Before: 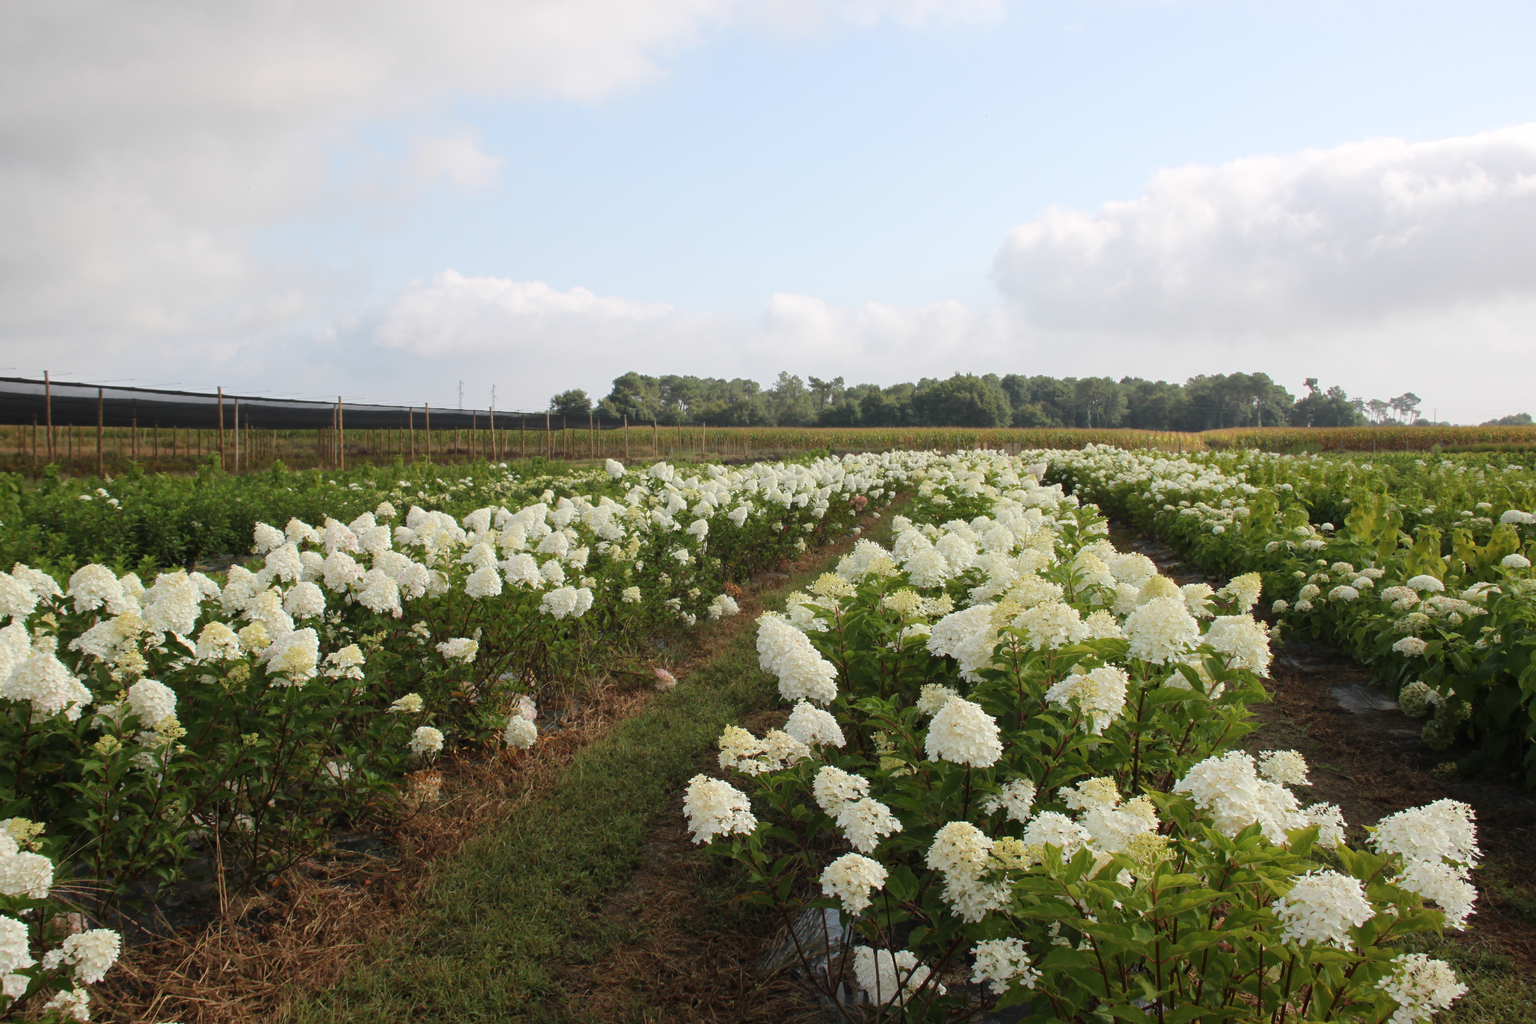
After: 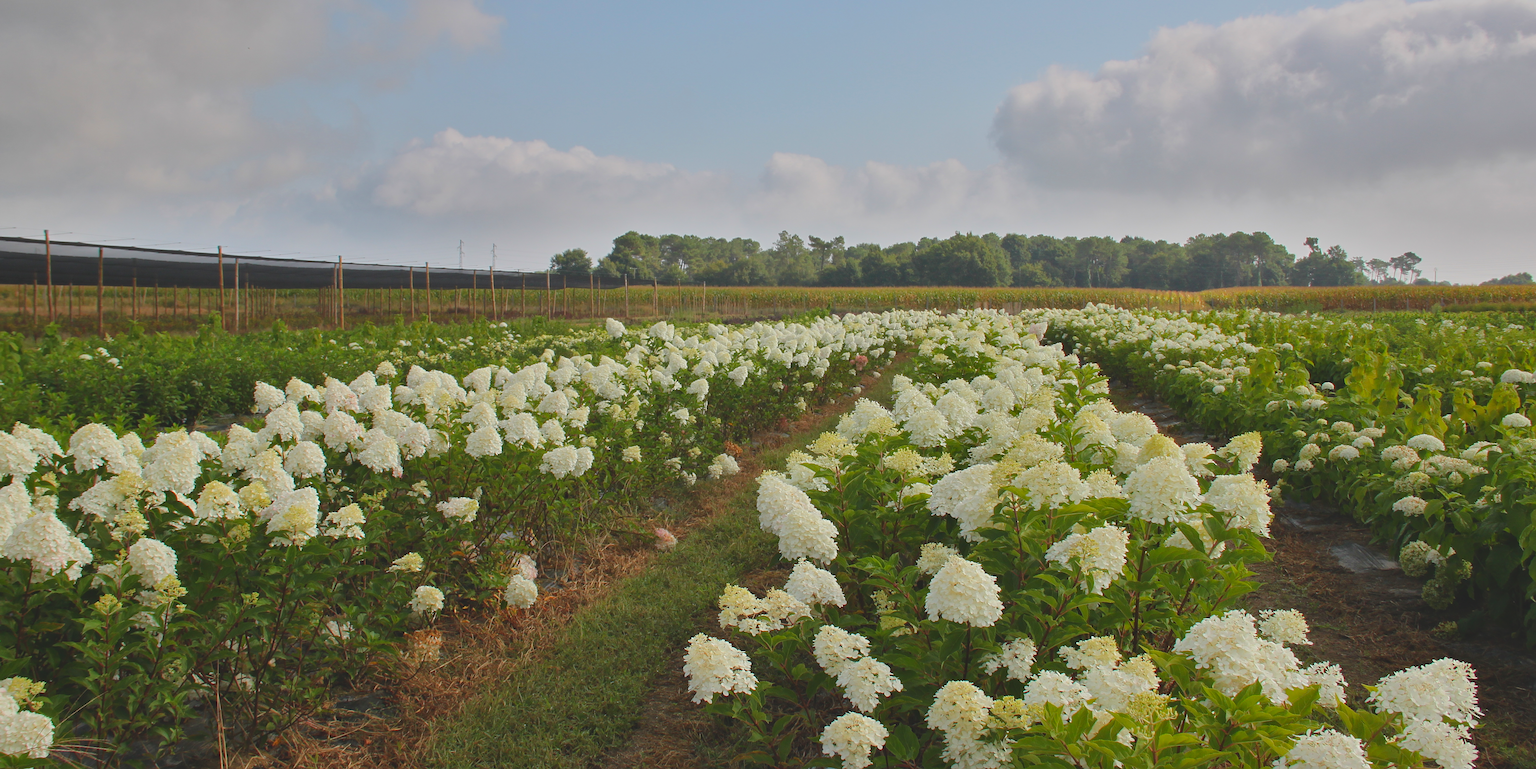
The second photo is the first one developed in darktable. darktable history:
crop: top 13.779%, bottom 11.084%
contrast brightness saturation: contrast -0.206, saturation 0.189
shadows and highlights: shadows 30.6, highlights -63.18, soften with gaussian
tone equalizer: on, module defaults
sharpen: on, module defaults
